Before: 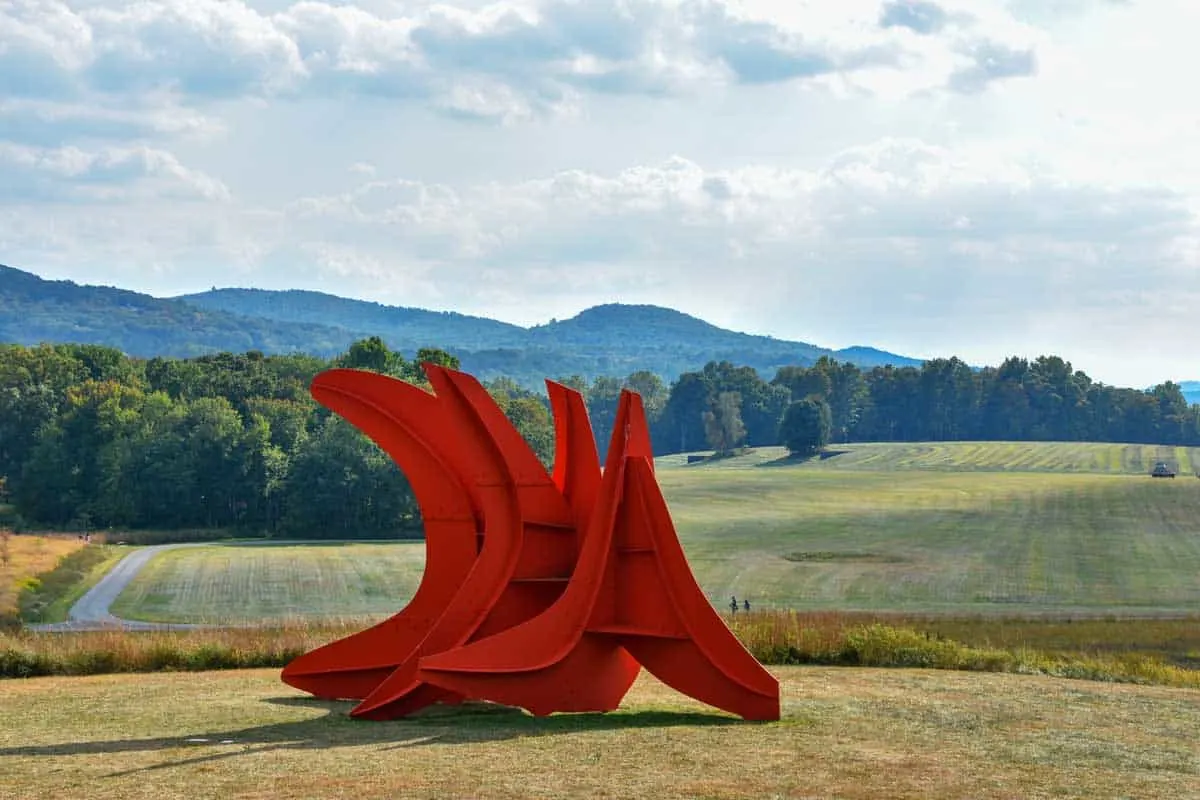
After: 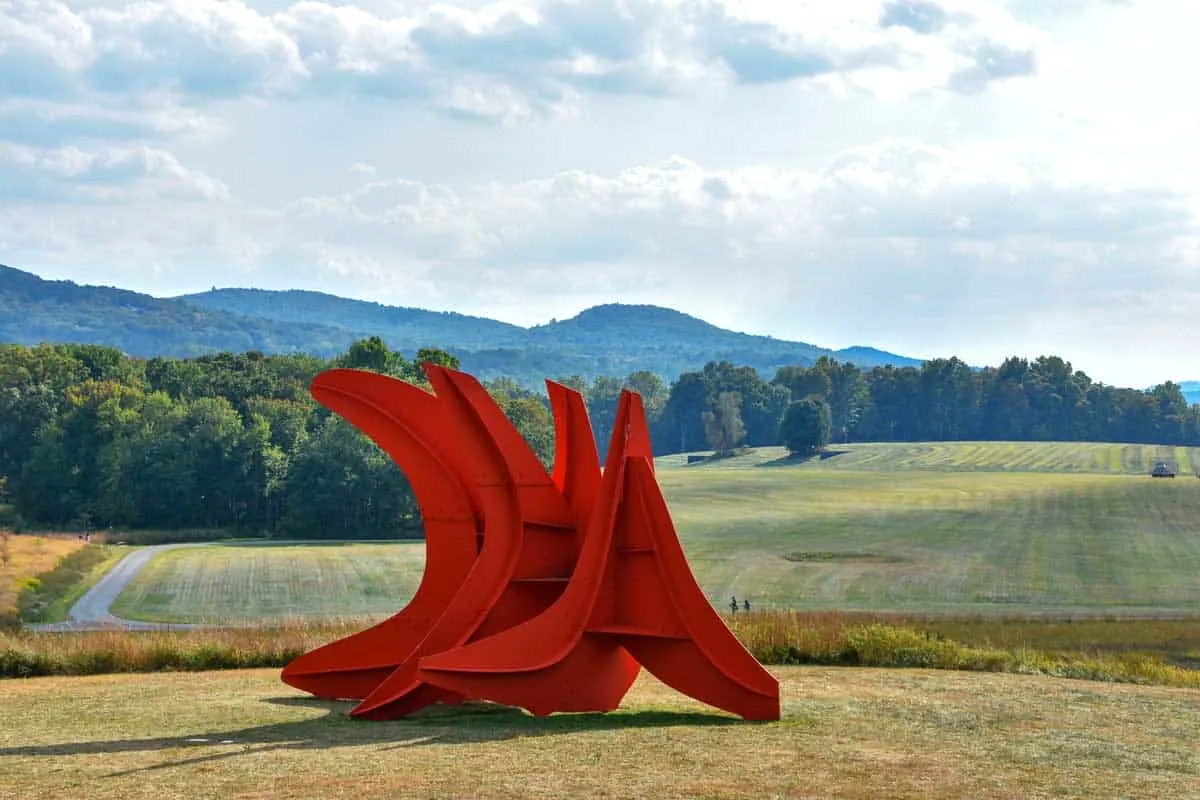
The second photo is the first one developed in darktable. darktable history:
exposure: exposure 0.124 EV, compensate exposure bias true, compensate highlight preservation false
